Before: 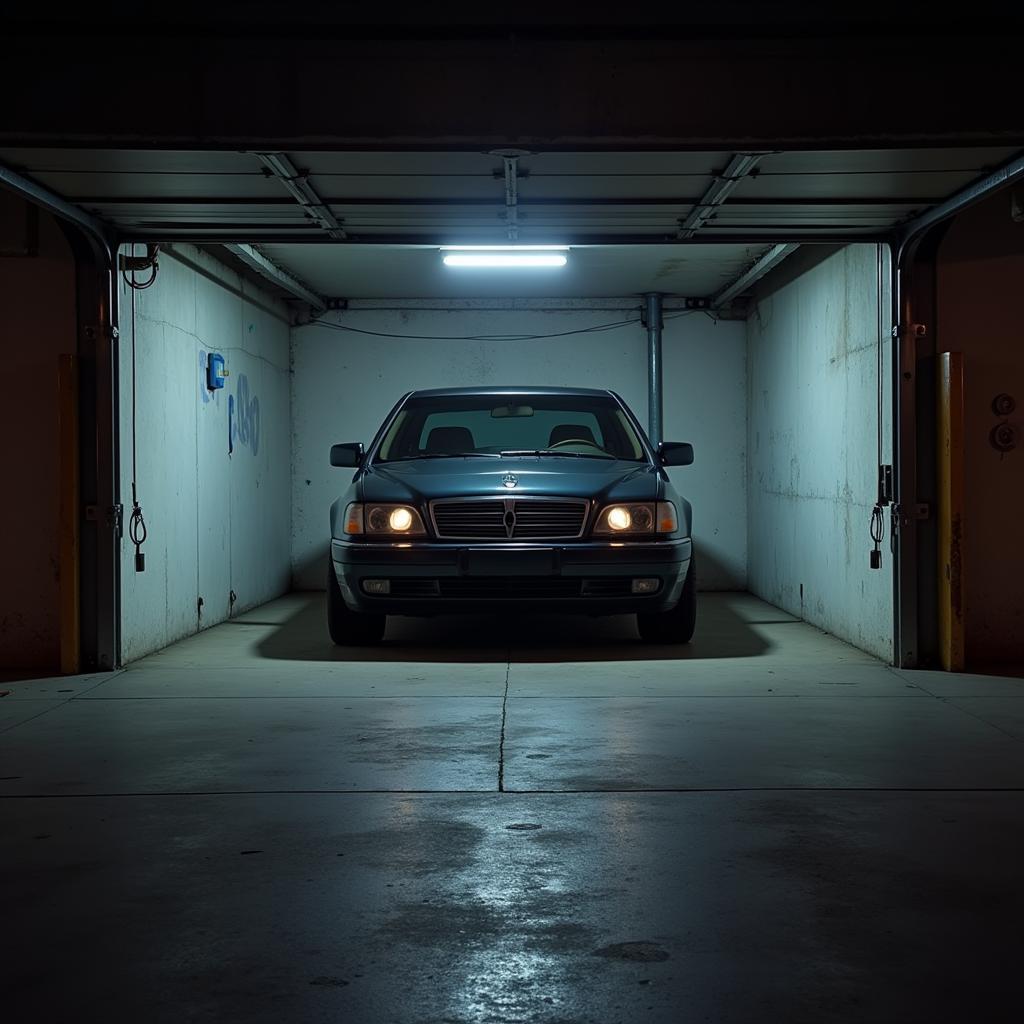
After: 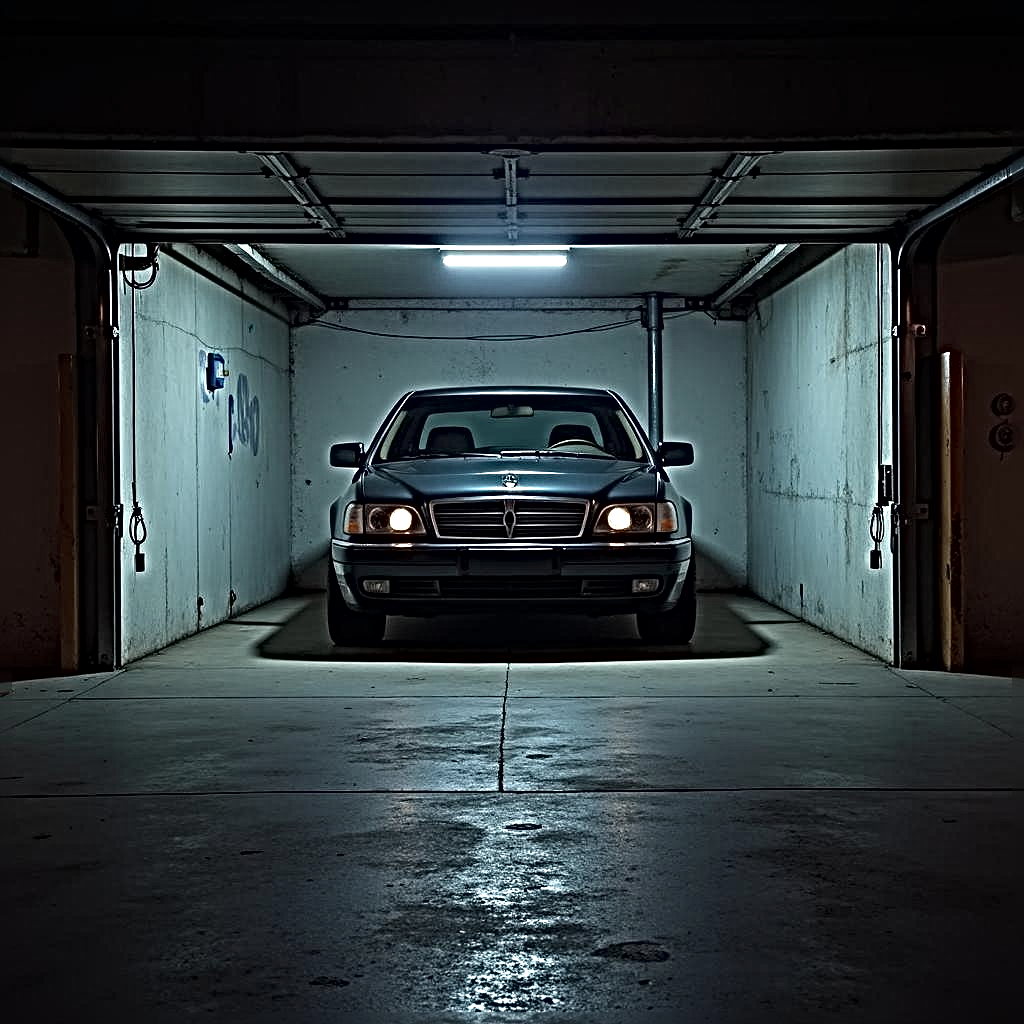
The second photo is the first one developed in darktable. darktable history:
contrast brightness saturation: saturation -0.087
sharpen: radius 6.275, amount 1.817, threshold 0.099
color zones: curves: ch0 [(0, 0.5) (0.143, 0.5) (0.286, 0.5) (0.429, 0.504) (0.571, 0.5) (0.714, 0.509) (0.857, 0.5) (1, 0.5)]; ch1 [(0, 0.425) (0.143, 0.425) (0.286, 0.375) (0.429, 0.405) (0.571, 0.5) (0.714, 0.47) (0.857, 0.425) (1, 0.435)]; ch2 [(0, 0.5) (0.143, 0.5) (0.286, 0.5) (0.429, 0.517) (0.571, 0.5) (0.714, 0.51) (0.857, 0.5) (1, 0.5)]
